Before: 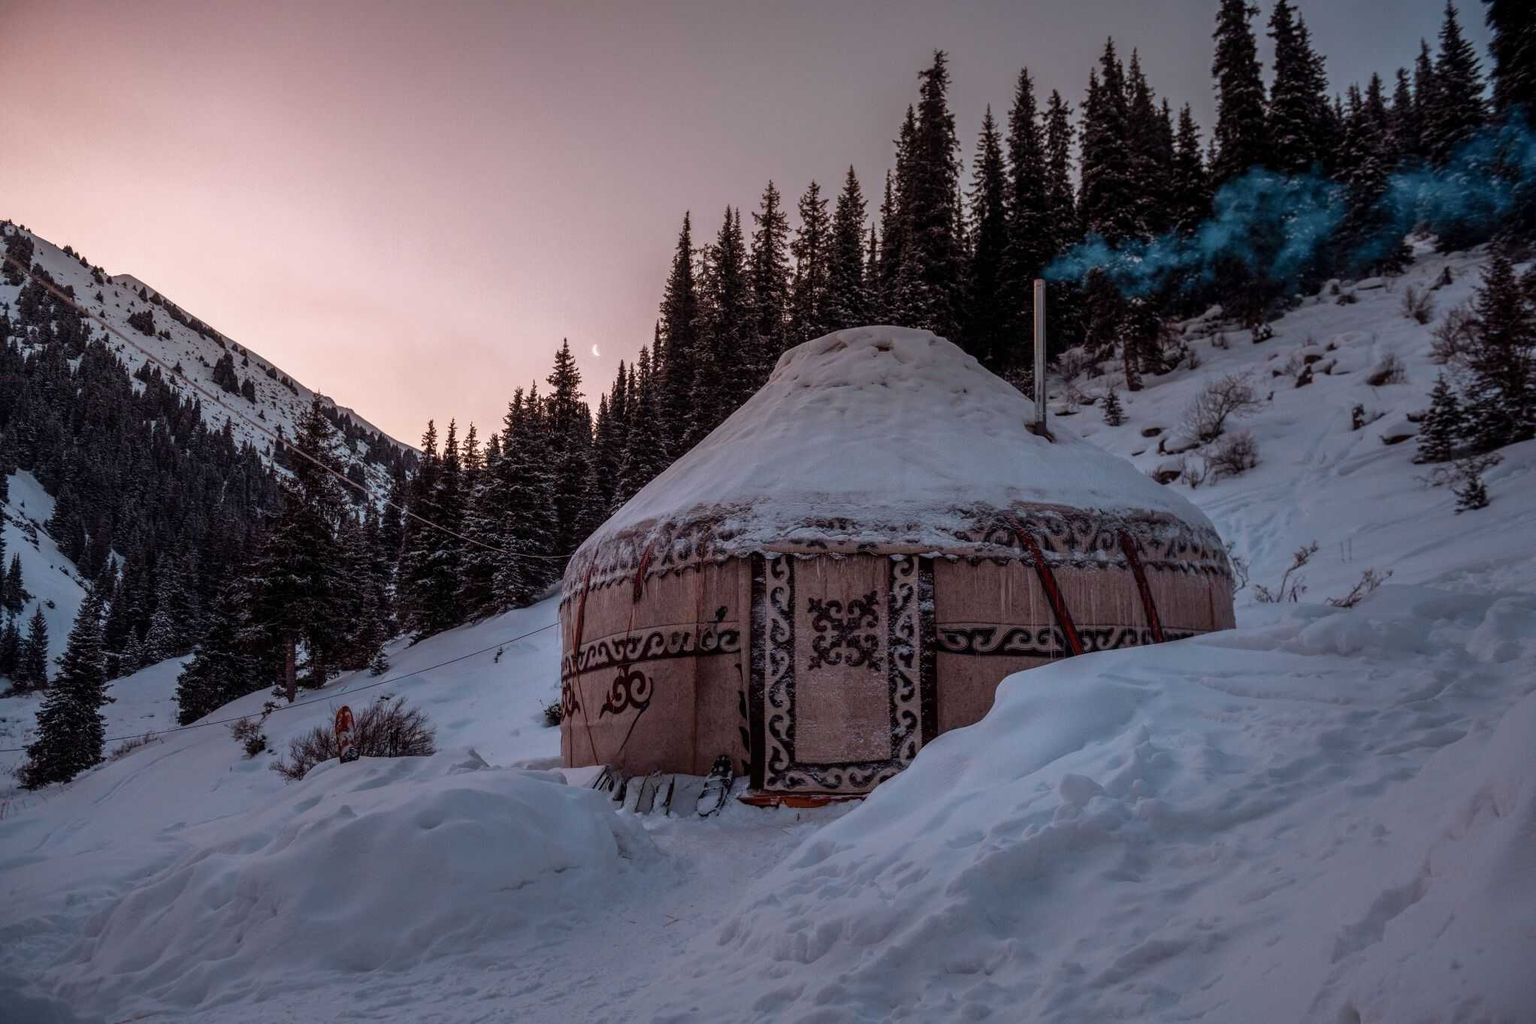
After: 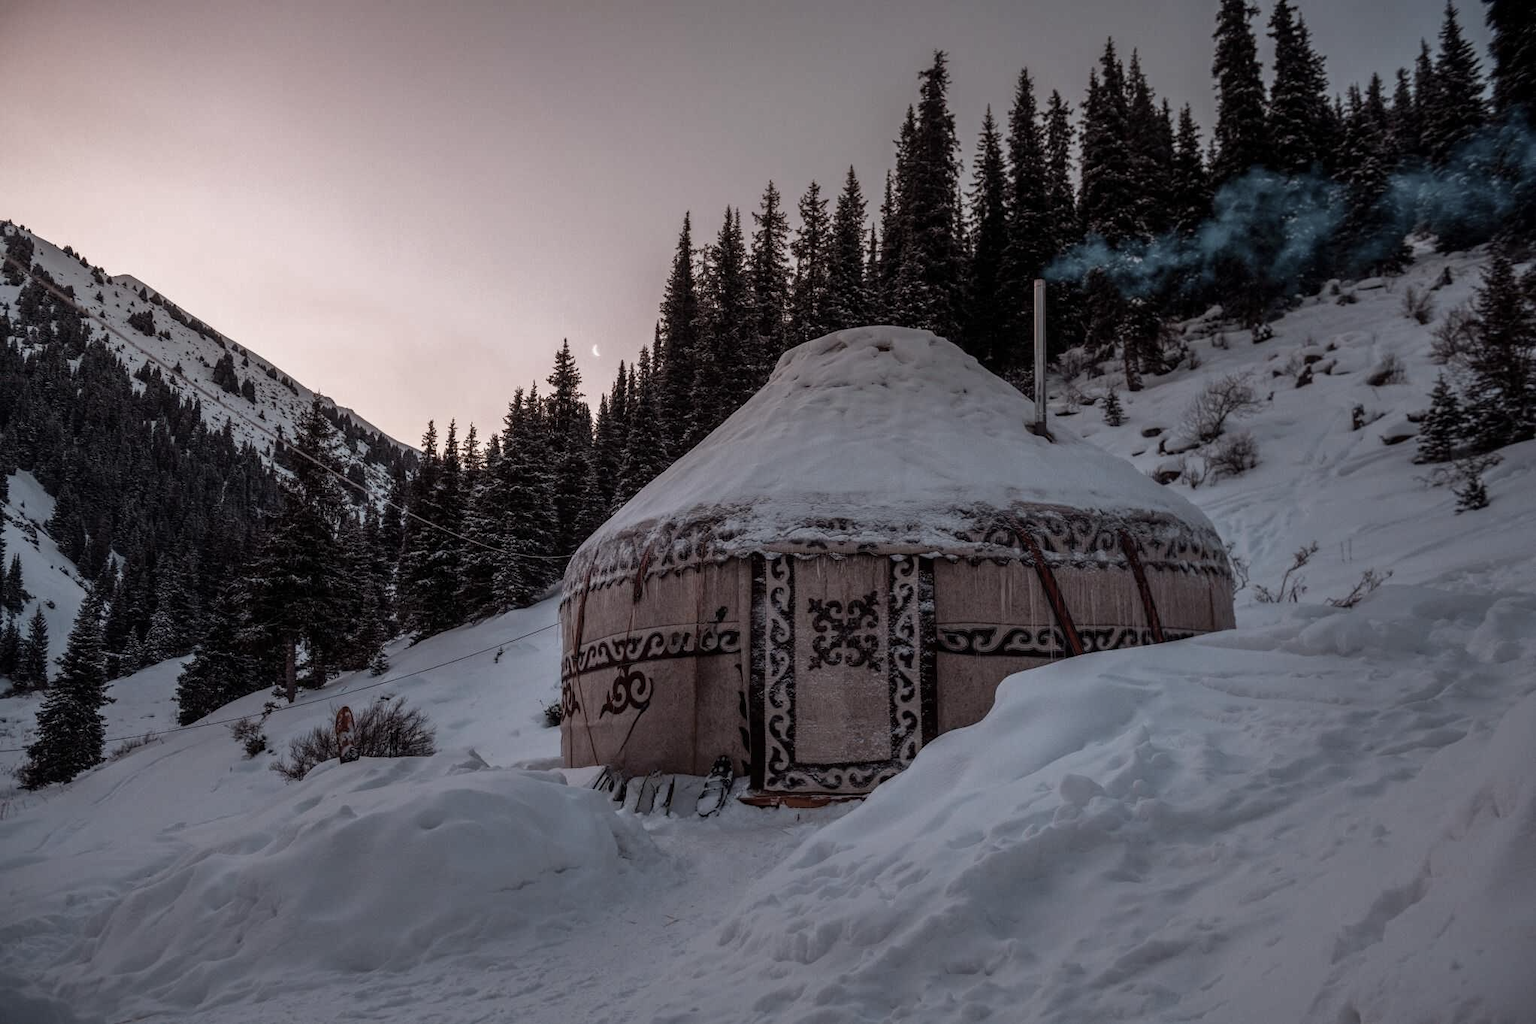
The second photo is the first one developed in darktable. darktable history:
color correction: highlights b* -0.015, saturation 0.553
tone equalizer: edges refinement/feathering 500, mask exposure compensation -1.57 EV, preserve details no
